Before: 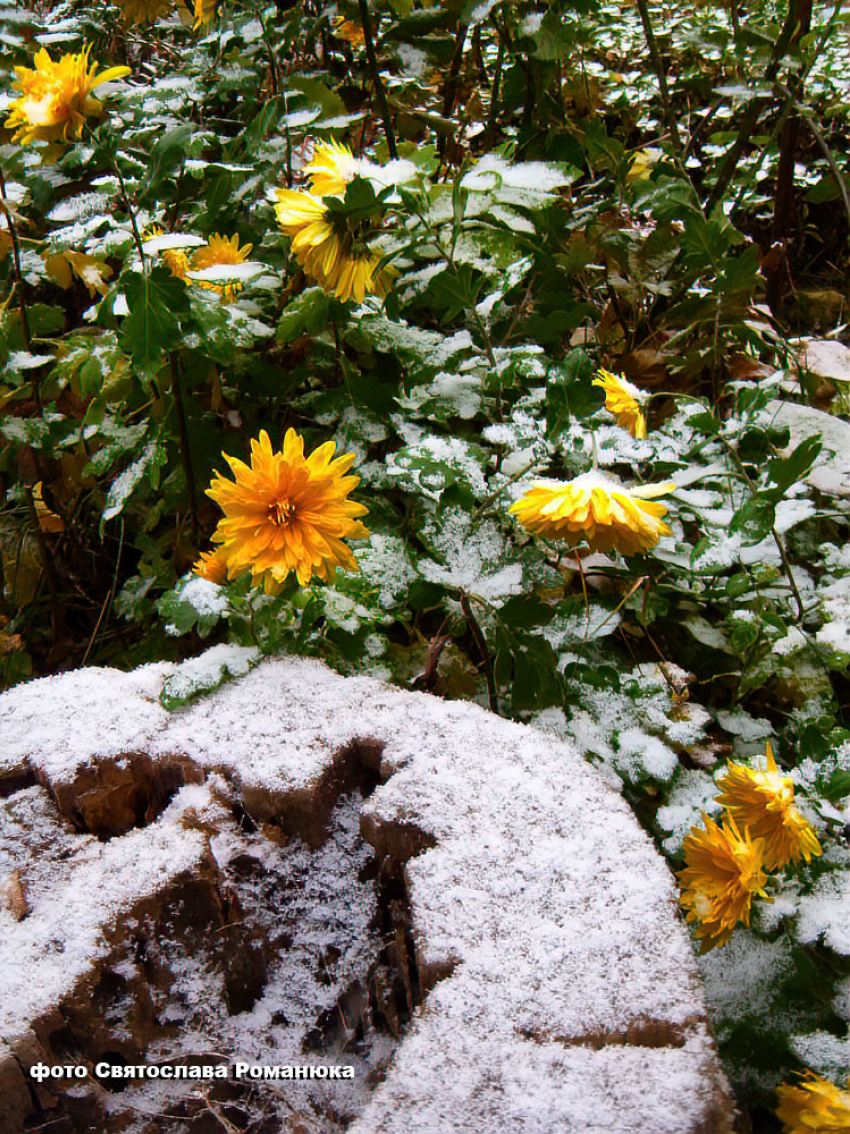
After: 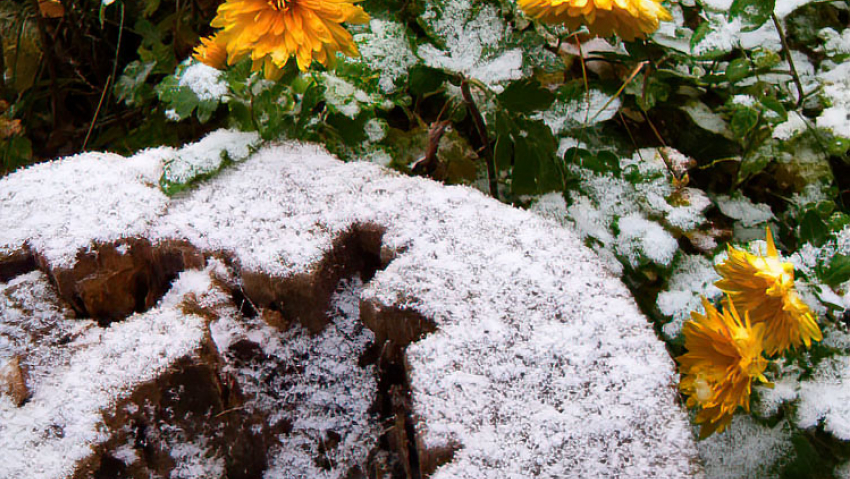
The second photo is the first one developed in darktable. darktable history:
crop: top 45.457%, bottom 12.281%
shadows and highlights: shadows 21.04, highlights -81.01, soften with gaussian
